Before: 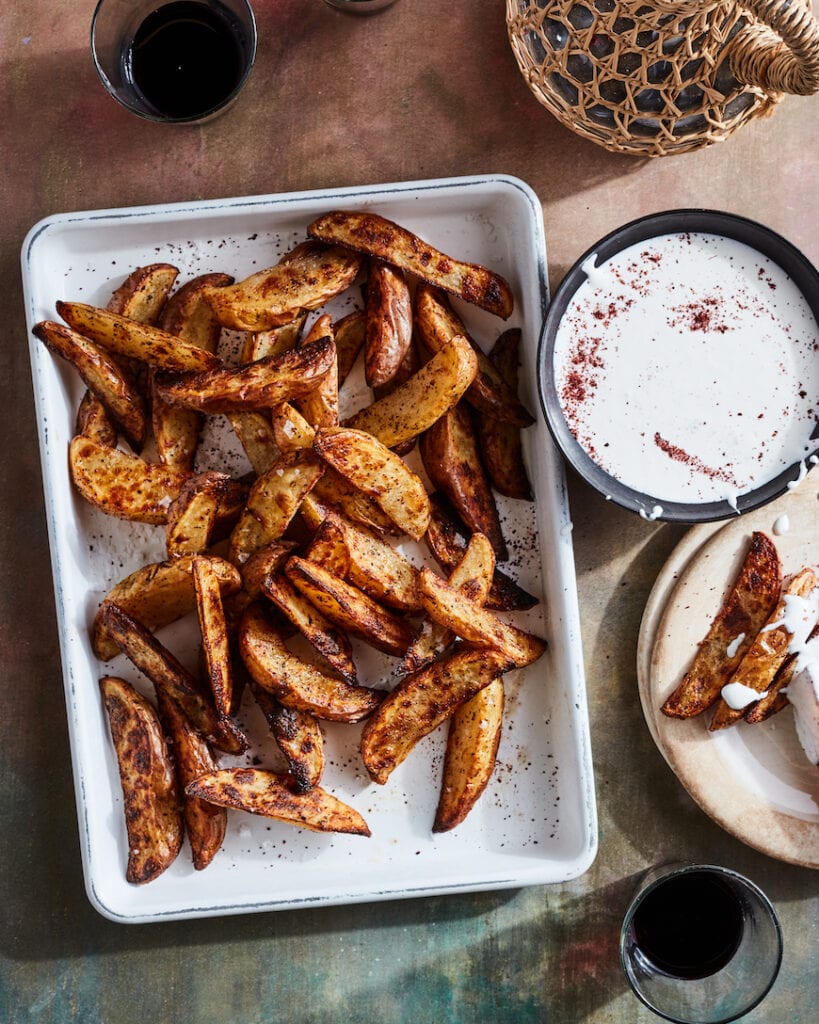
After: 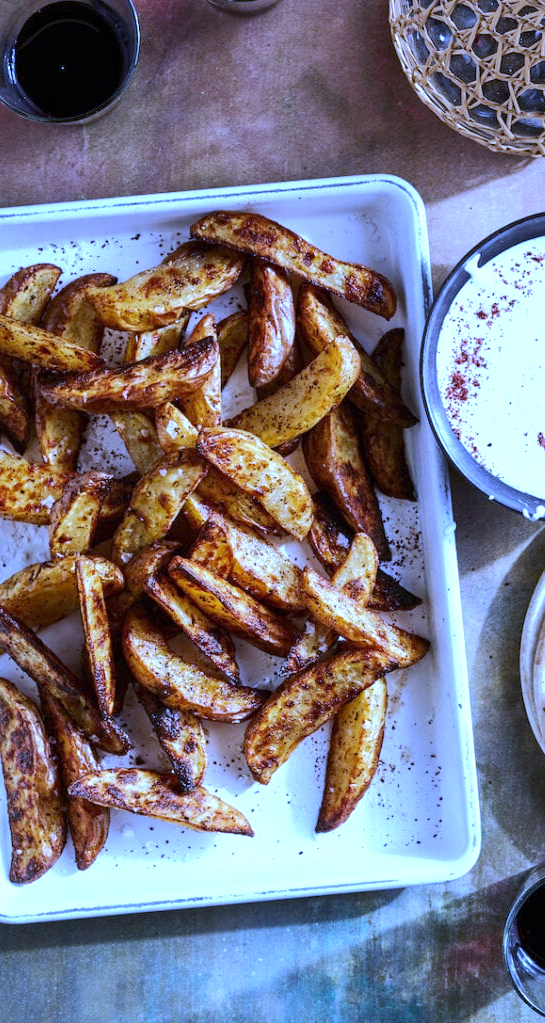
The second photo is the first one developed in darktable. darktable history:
white balance: red 0.766, blue 1.537
base curve: curves: ch0 [(0, 0) (0.235, 0.266) (0.503, 0.496) (0.786, 0.72) (1, 1)]
crop and rotate: left 14.385%, right 18.948%
exposure: exposure 0.564 EV, compensate highlight preservation false
